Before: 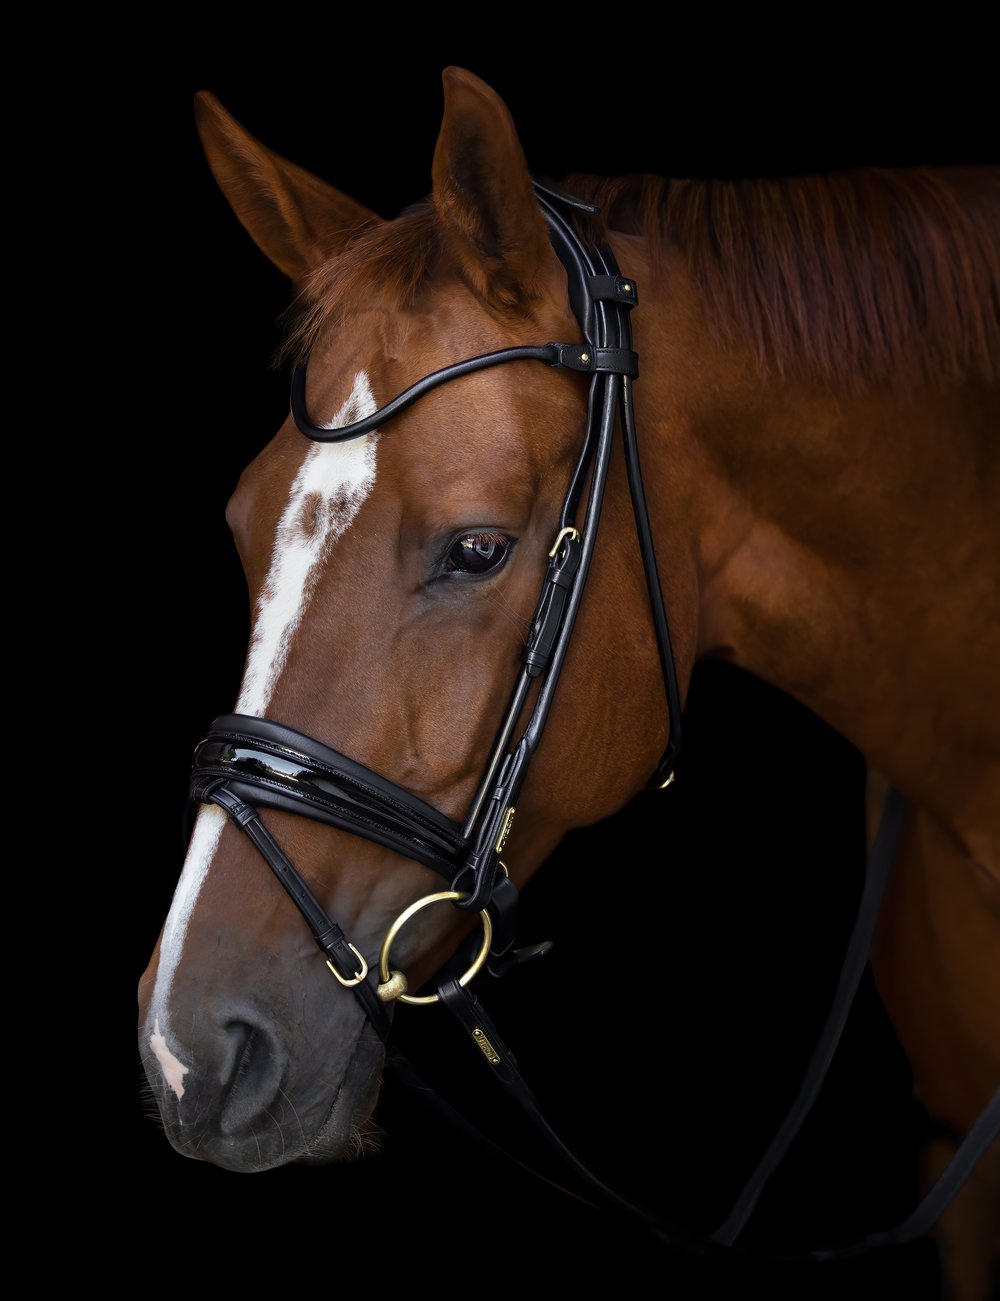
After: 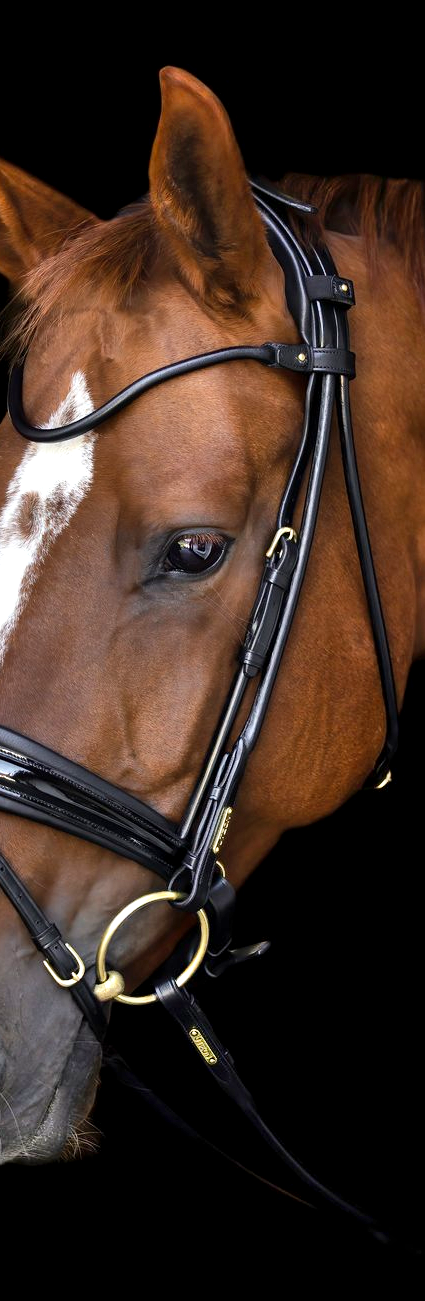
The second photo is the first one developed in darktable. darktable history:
shadows and highlights: soften with gaussian
exposure: black level correction 0.001, exposure 0.5 EV, compensate highlight preservation false
crop: left 28.366%, right 29.106%
